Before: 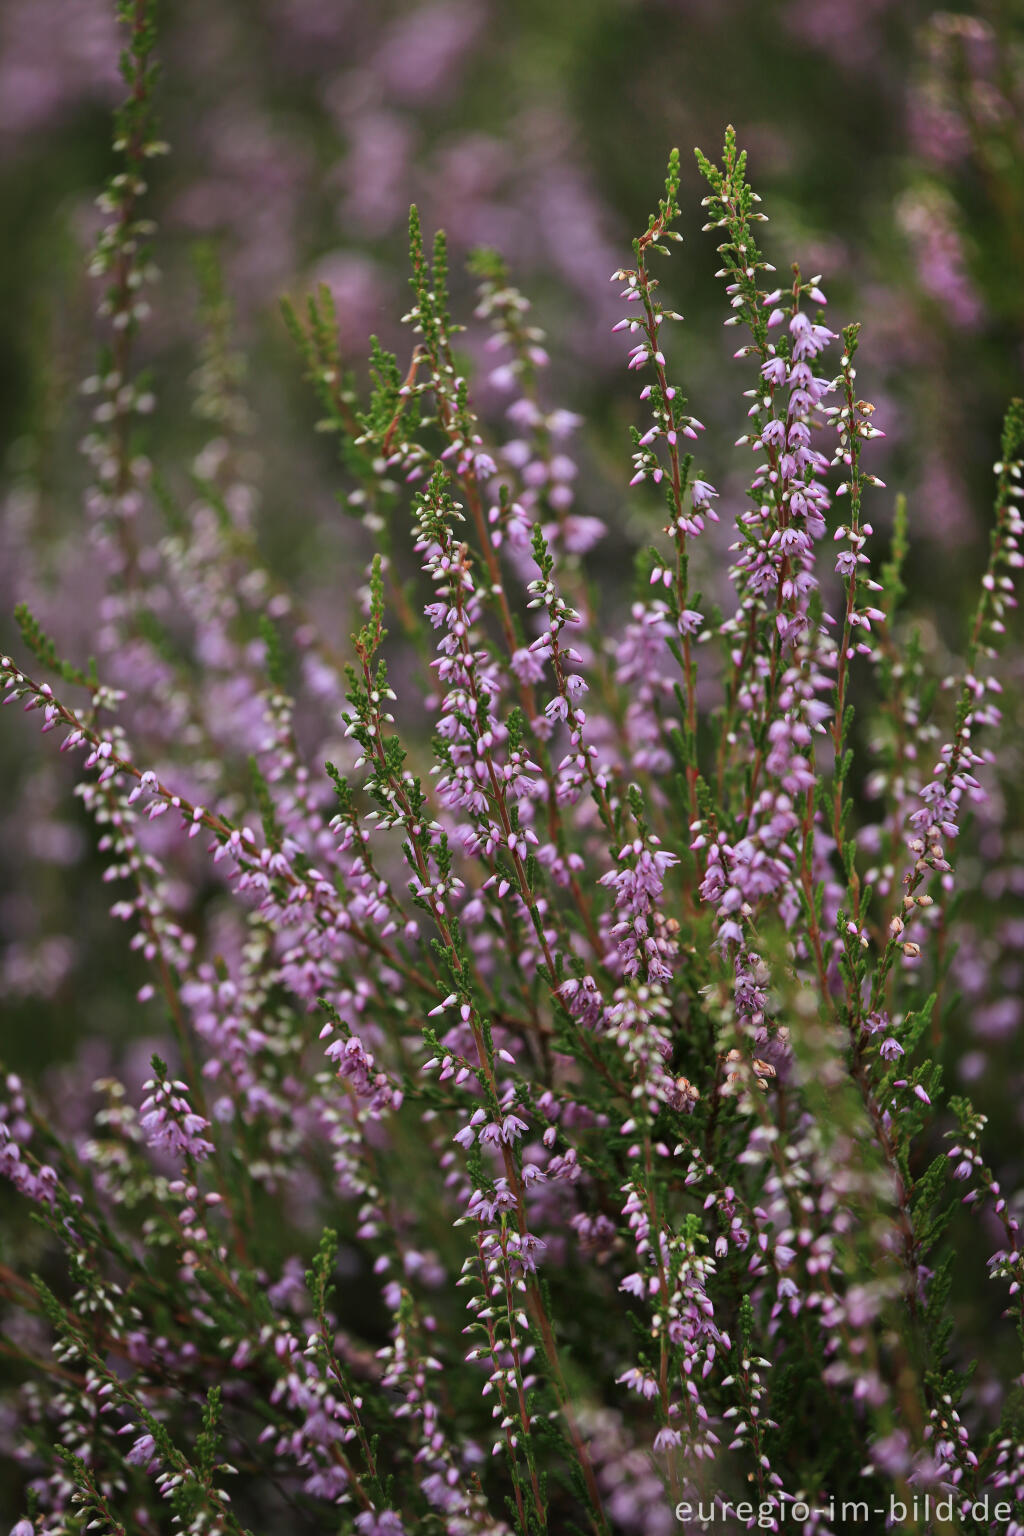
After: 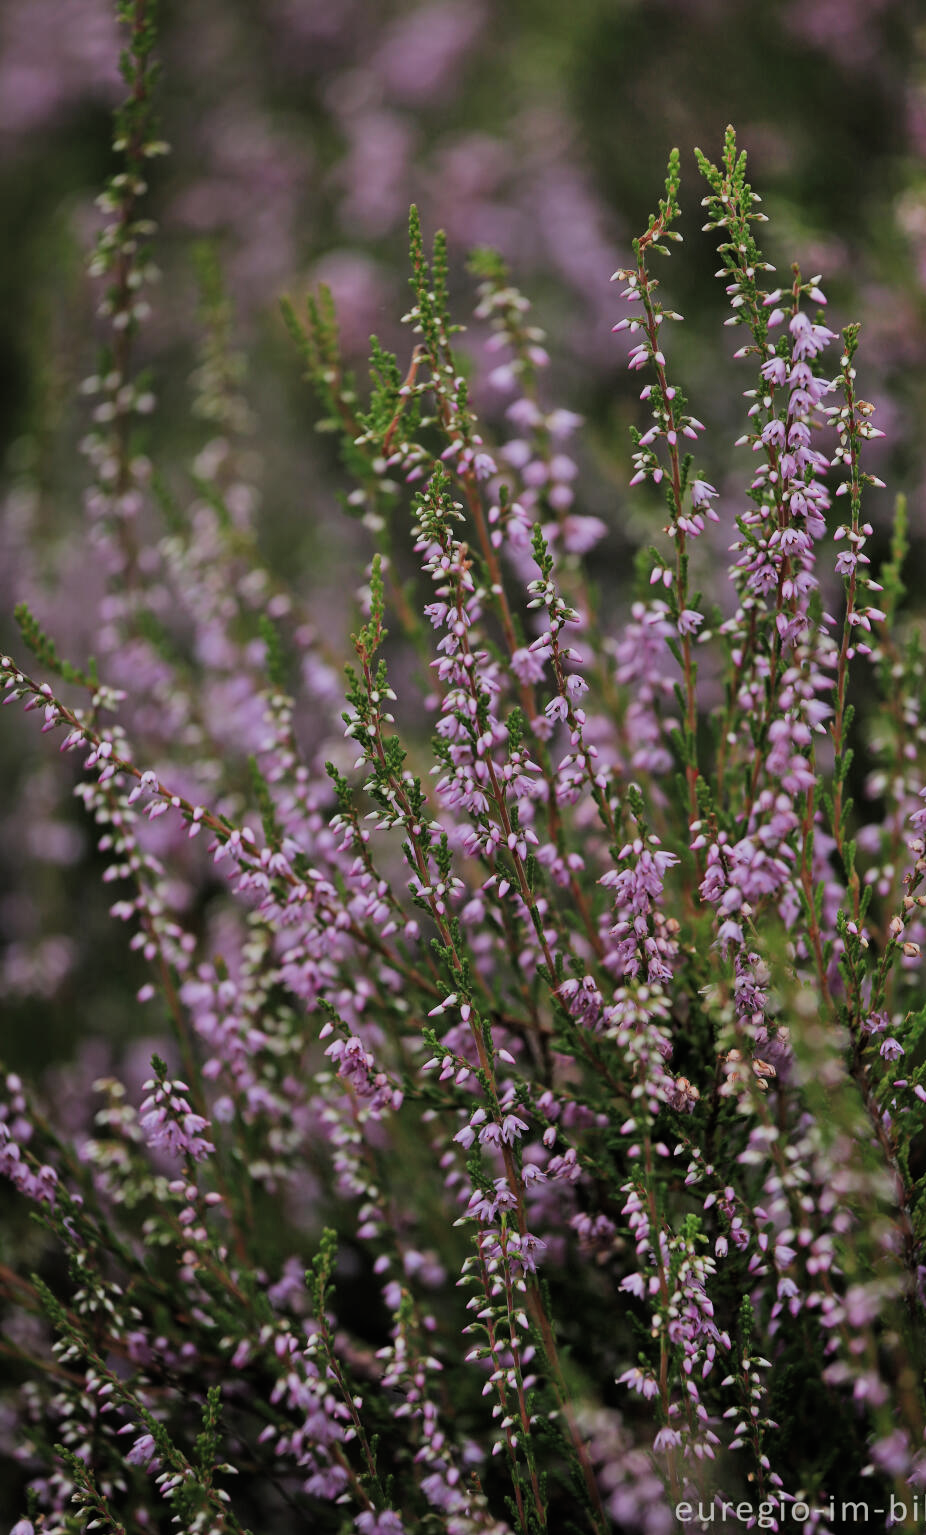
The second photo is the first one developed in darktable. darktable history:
crop: right 9.507%, bottom 0.046%
filmic rgb: black relative exposure -7.81 EV, white relative exposure 4.23 EV, hardness 3.84, color science v4 (2020)
